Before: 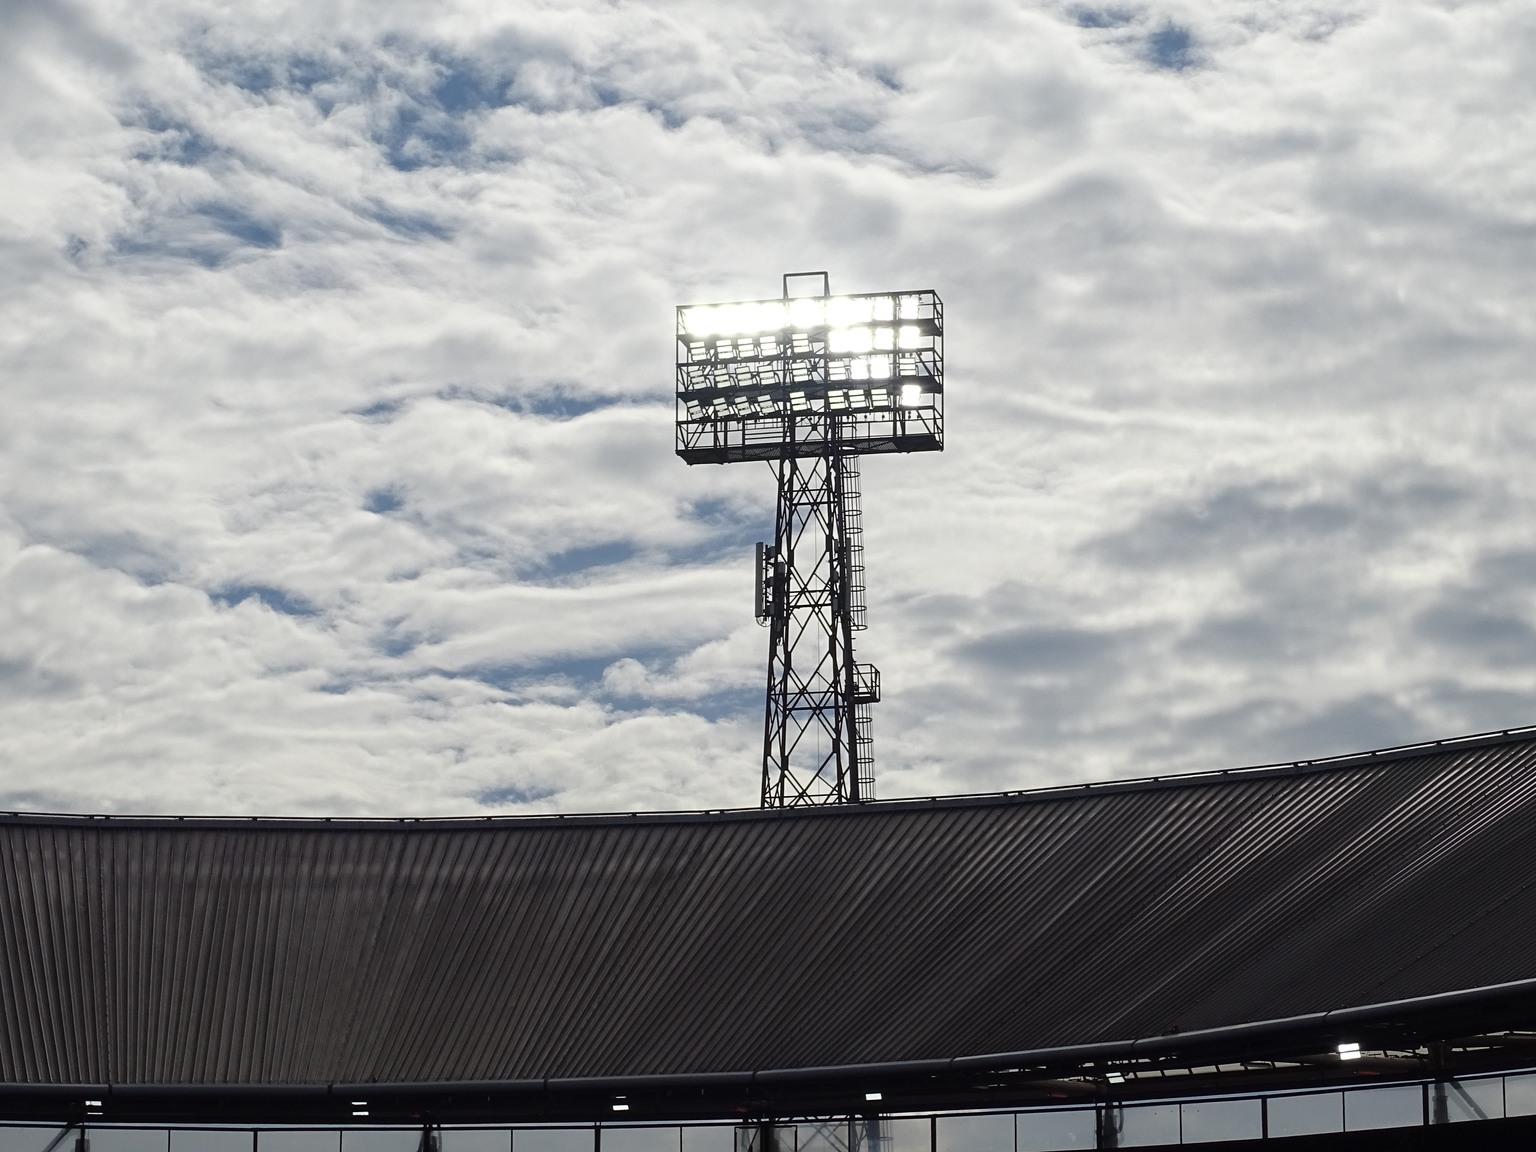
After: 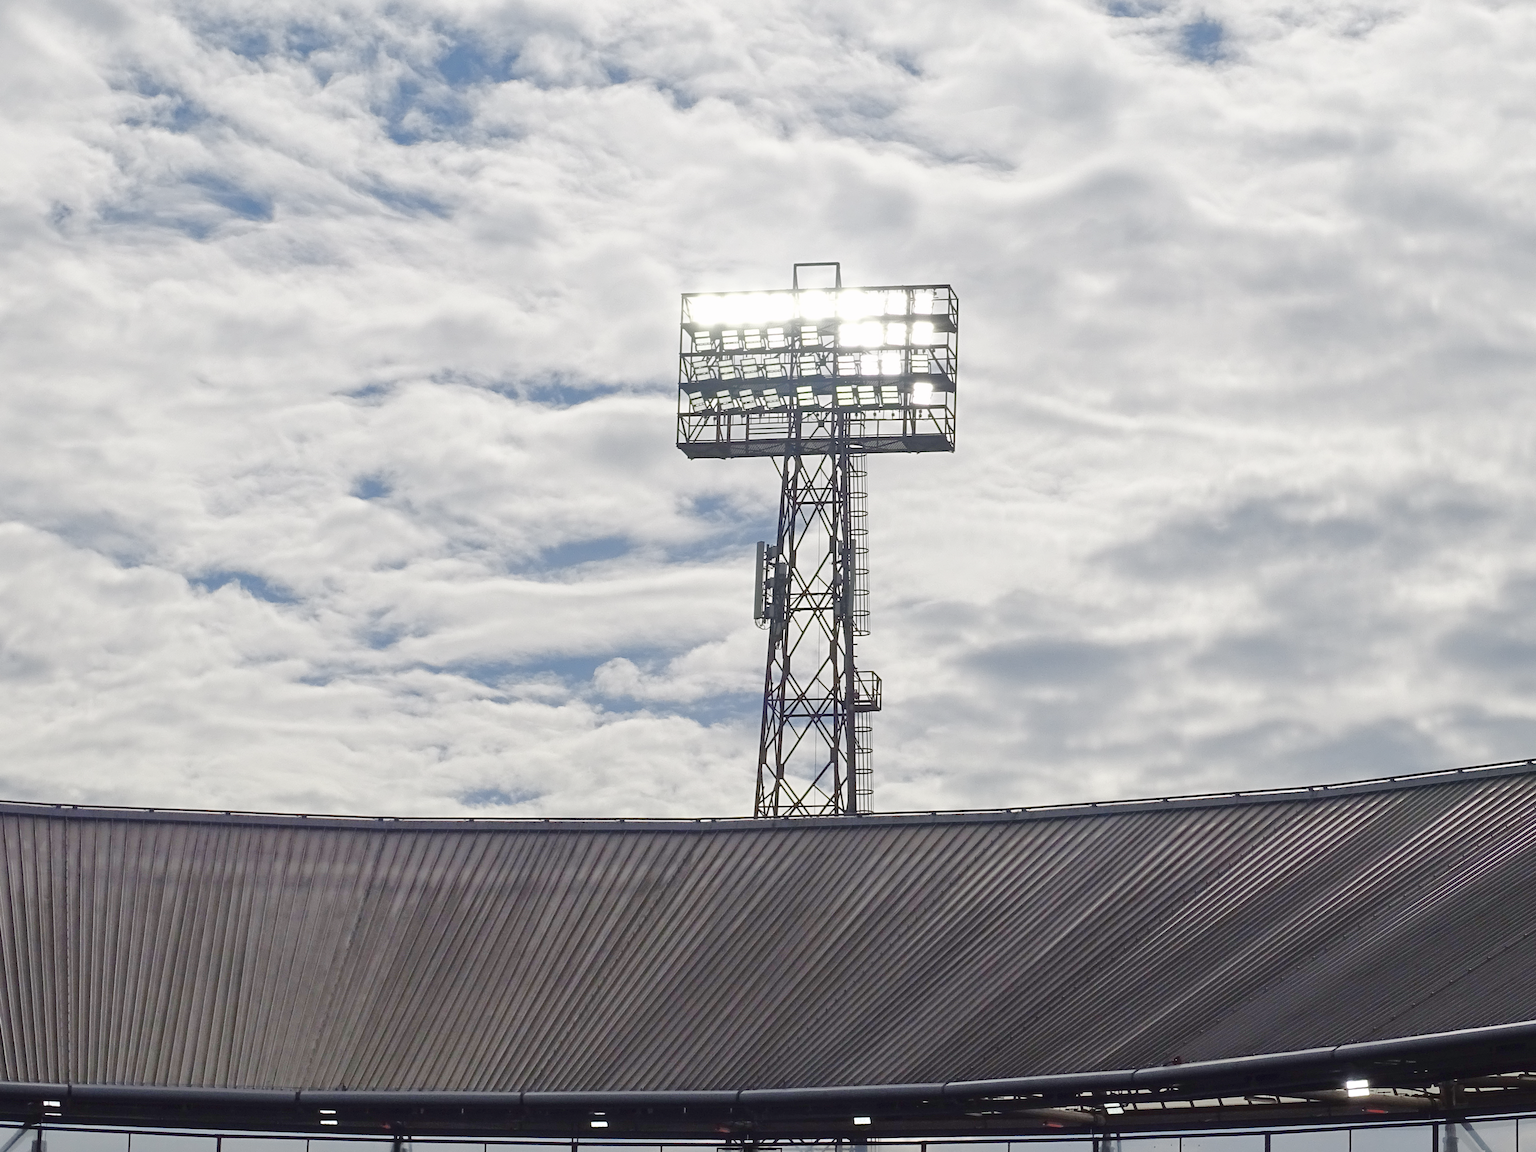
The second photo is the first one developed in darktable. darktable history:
tone equalizer: -7 EV 0.15 EV, -6 EV 0.6 EV, -5 EV 1.15 EV, -4 EV 1.33 EV, -3 EV 1.15 EV, -2 EV 0.6 EV, -1 EV 0.15 EV, mask exposure compensation -0.5 EV
color balance rgb: shadows lift › chroma 1%, shadows lift › hue 113°, highlights gain › chroma 0.2%, highlights gain › hue 333°, perceptual saturation grading › global saturation 20%, perceptual saturation grading › highlights -50%, perceptual saturation grading › shadows 25%, contrast -20%
crop and rotate: angle -1.69°
exposure: exposure 0.6 EV, compensate highlight preservation false
